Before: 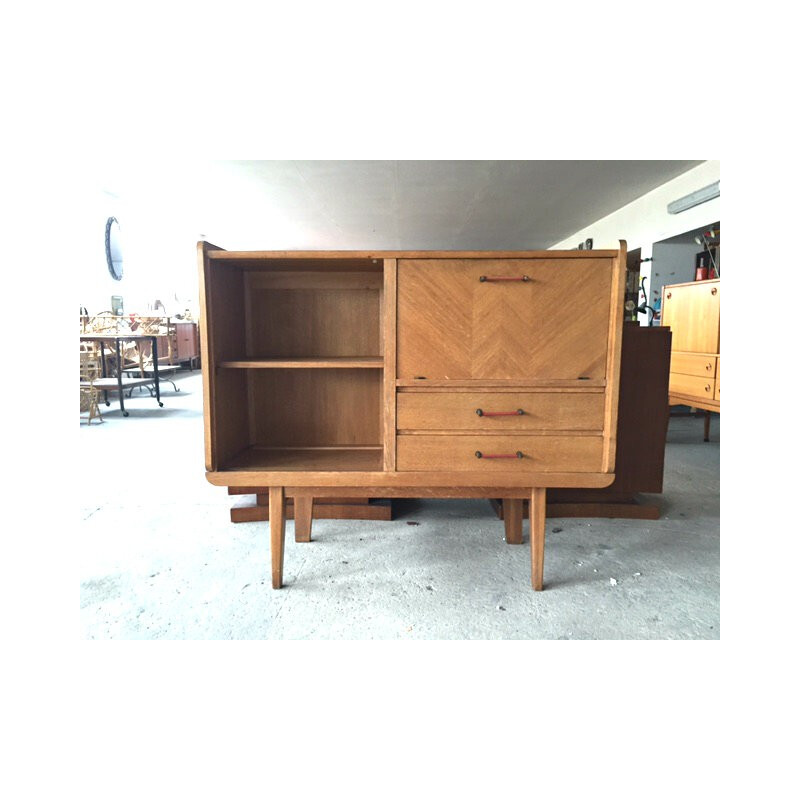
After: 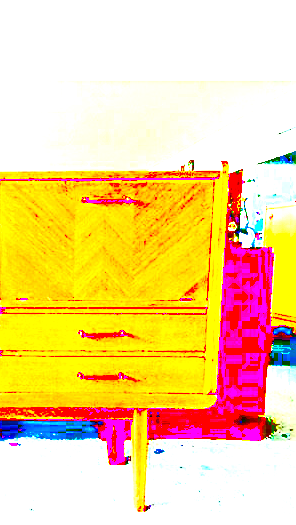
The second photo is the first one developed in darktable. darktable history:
crop and rotate: left 49.852%, top 10.11%, right 13.101%, bottom 24.194%
sharpen: on, module defaults
exposure: black level correction 0.098, exposure 2.96 EV, compensate exposure bias true, compensate highlight preservation false
contrast brightness saturation: contrast -0.017, brightness -0.015, saturation 0.033
shadows and highlights: shadows 2.26, highlights -18.99, highlights color adjustment 48.95%, soften with gaussian
tone curve: curves: ch0 [(0, 0.023) (0.087, 0.065) (0.184, 0.168) (0.45, 0.54) (0.57, 0.683) (0.706, 0.841) (0.877, 0.948) (1, 0.984)]; ch1 [(0, 0) (0.388, 0.369) (0.447, 0.447) (0.505, 0.5) (0.534, 0.528) (0.57, 0.571) (0.592, 0.602) (0.644, 0.663) (1, 1)]; ch2 [(0, 0) (0.314, 0.223) (0.427, 0.405) (0.492, 0.496) (0.524, 0.547) (0.534, 0.57) (0.583, 0.605) (0.673, 0.667) (1, 1)], color space Lab, independent channels, preserve colors none
